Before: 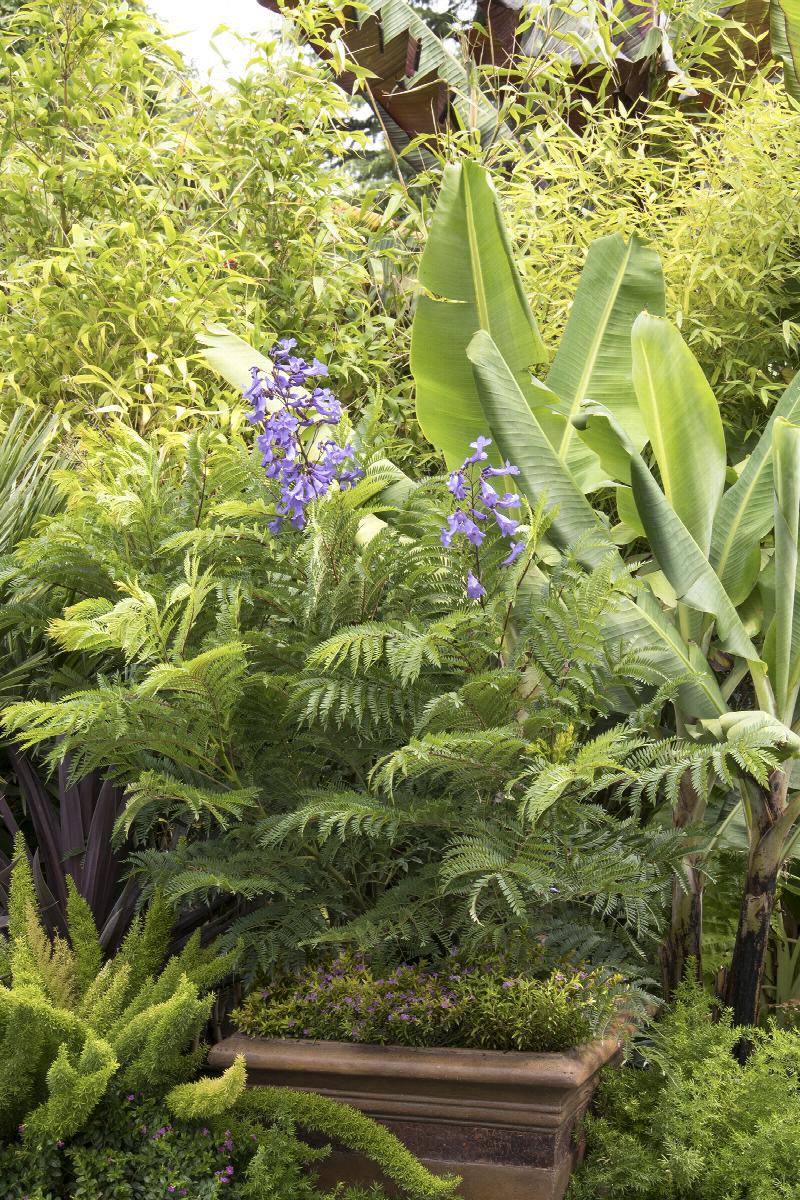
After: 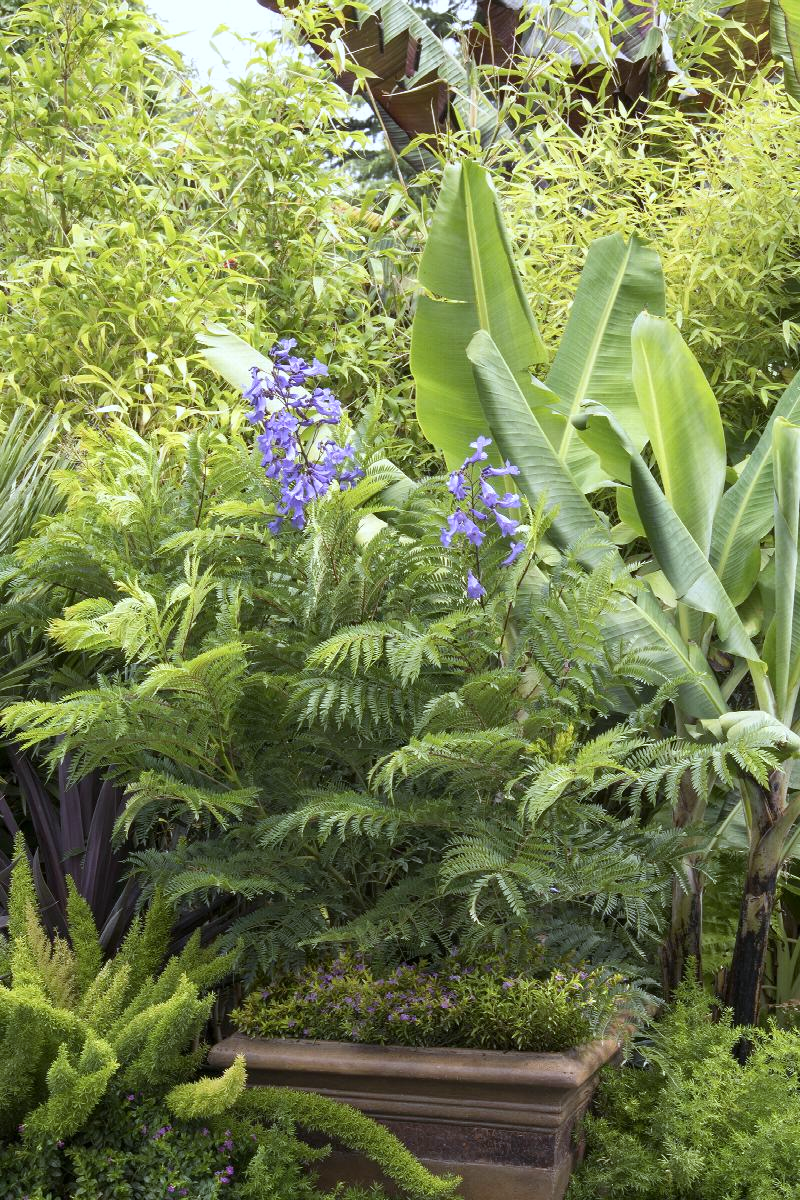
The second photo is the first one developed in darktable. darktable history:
color correction: highlights a* -2.68, highlights b* 2.57
white balance: red 0.967, blue 1.119, emerald 0.756
